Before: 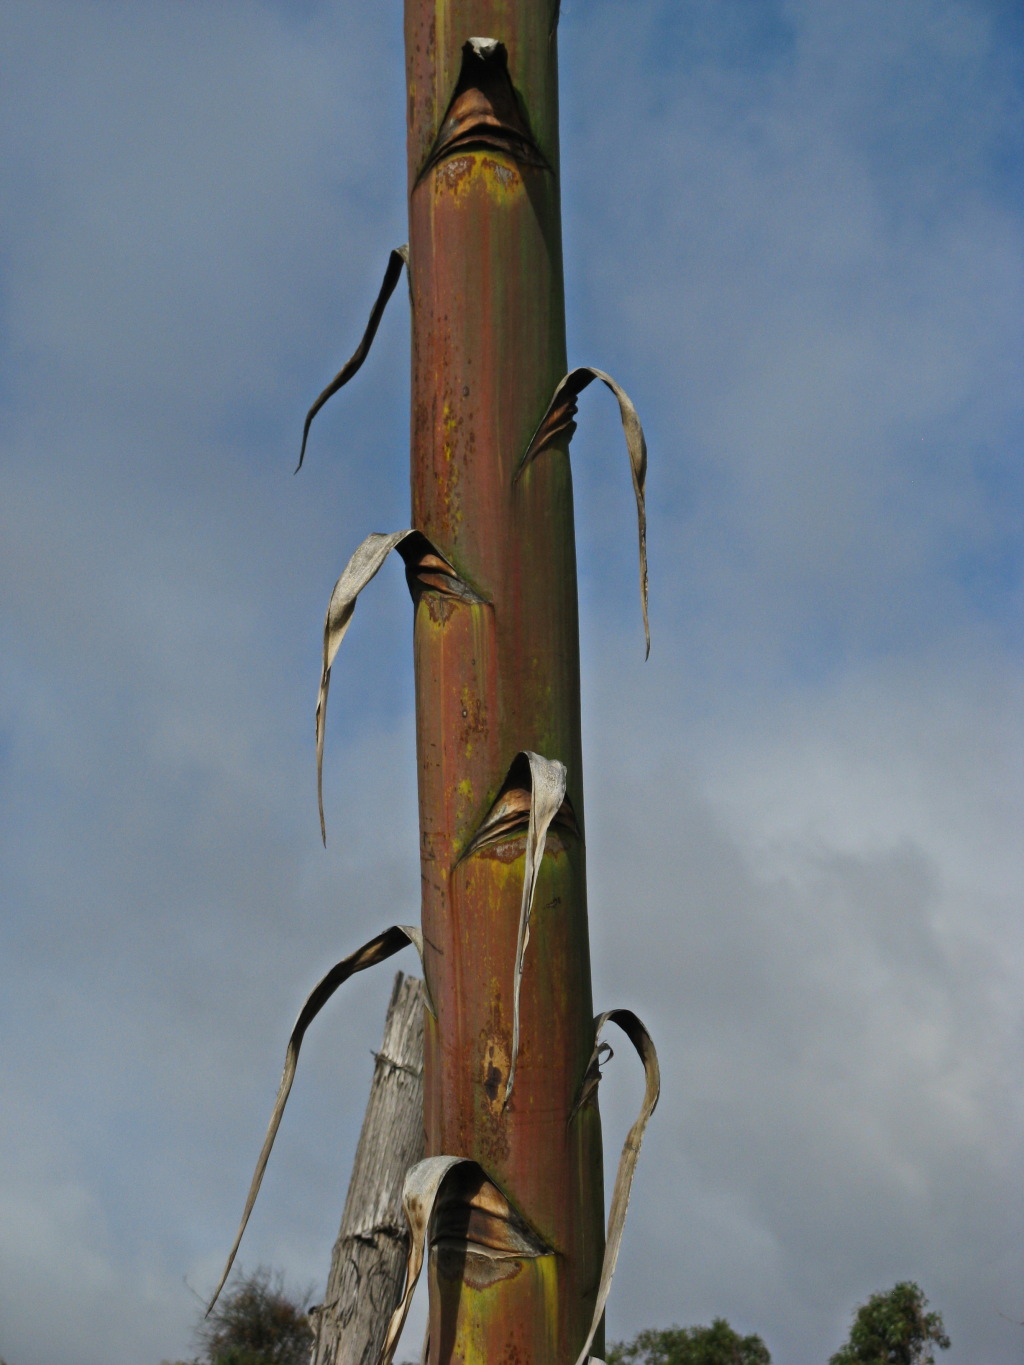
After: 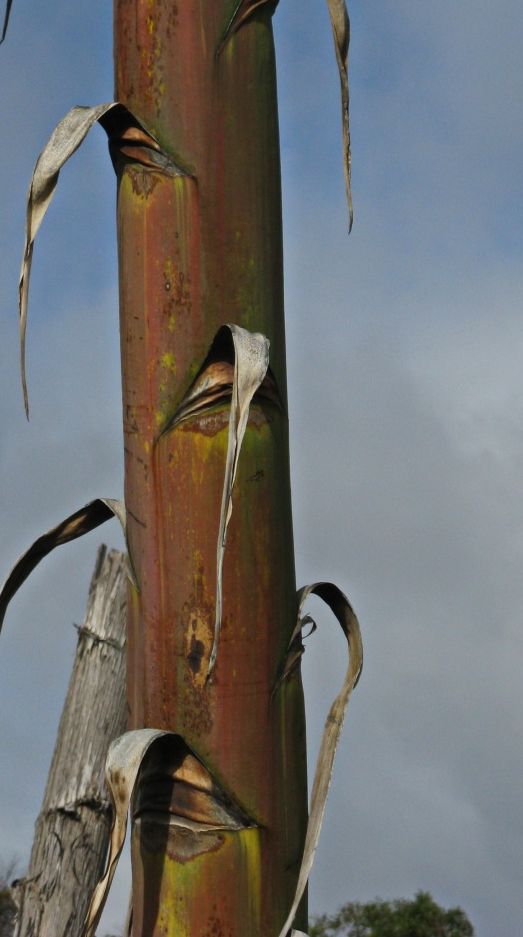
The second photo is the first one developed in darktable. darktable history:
crop and rotate: left 29.03%, top 31.325%, right 19.866%
